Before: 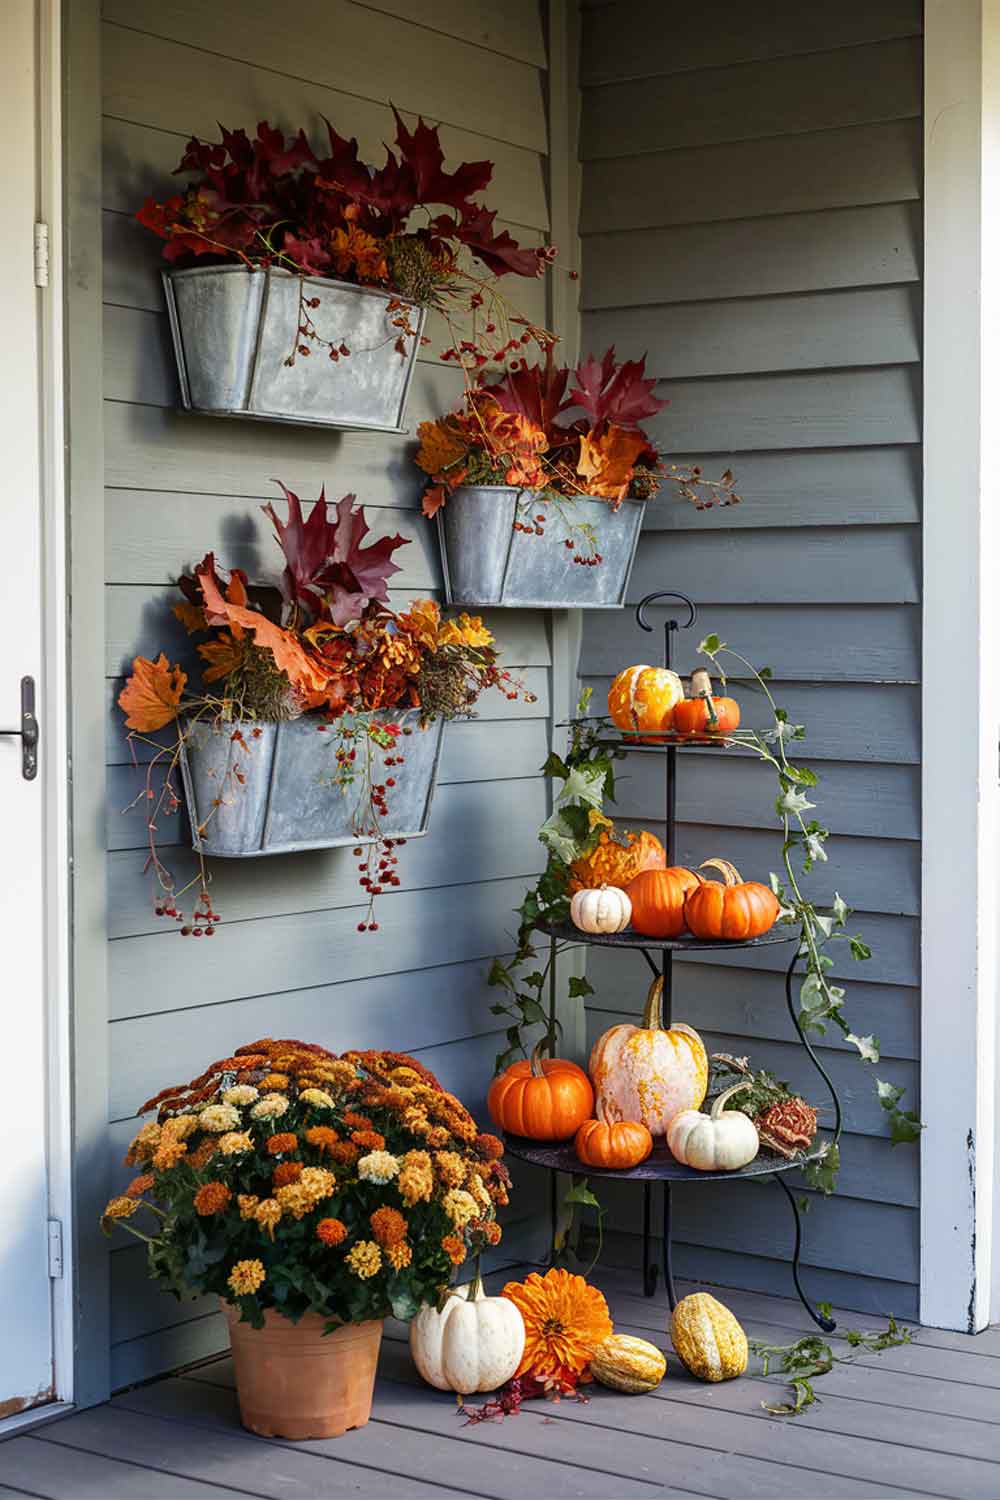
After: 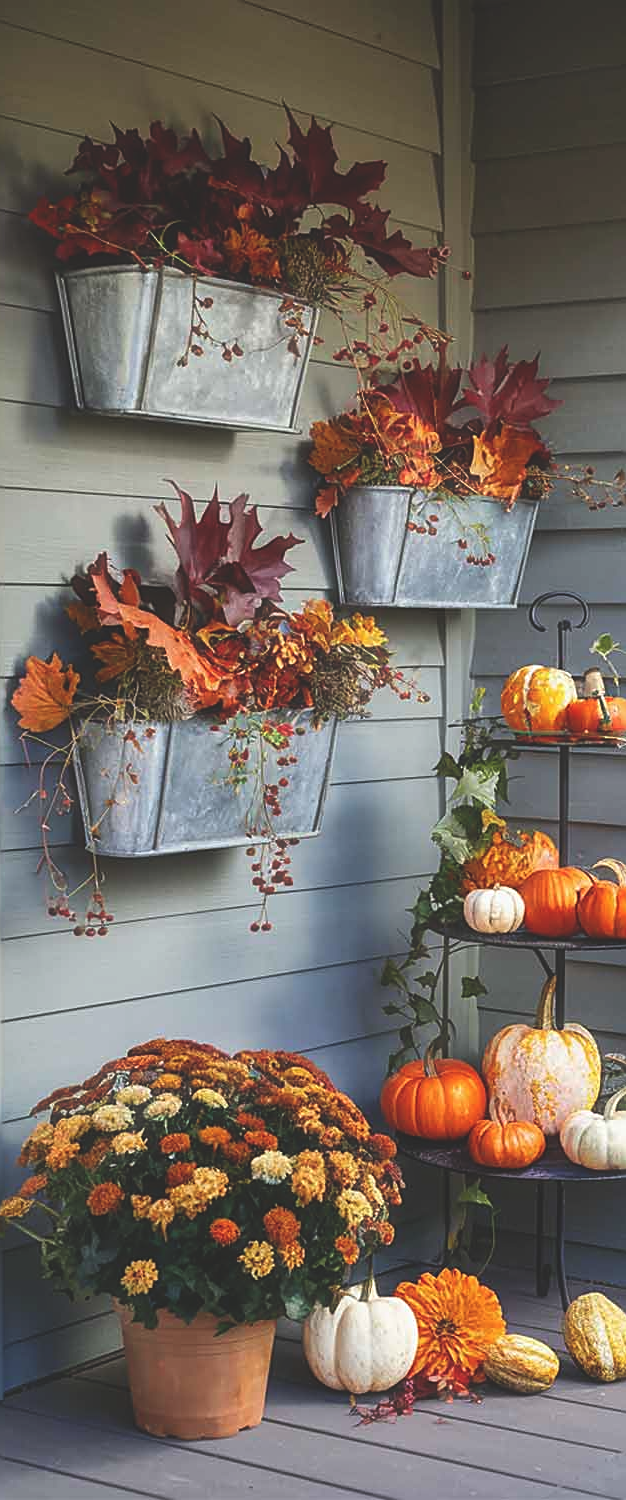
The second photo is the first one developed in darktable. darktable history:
sharpen: on, module defaults
exposure: black level correction -0.022, exposure -0.033 EV, compensate exposure bias true, compensate highlight preservation false
color correction: highlights b* -0.047, saturation 1.09
crop: left 10.799%, right 26.538%
haze removal: strength -0.098, adaptive false
